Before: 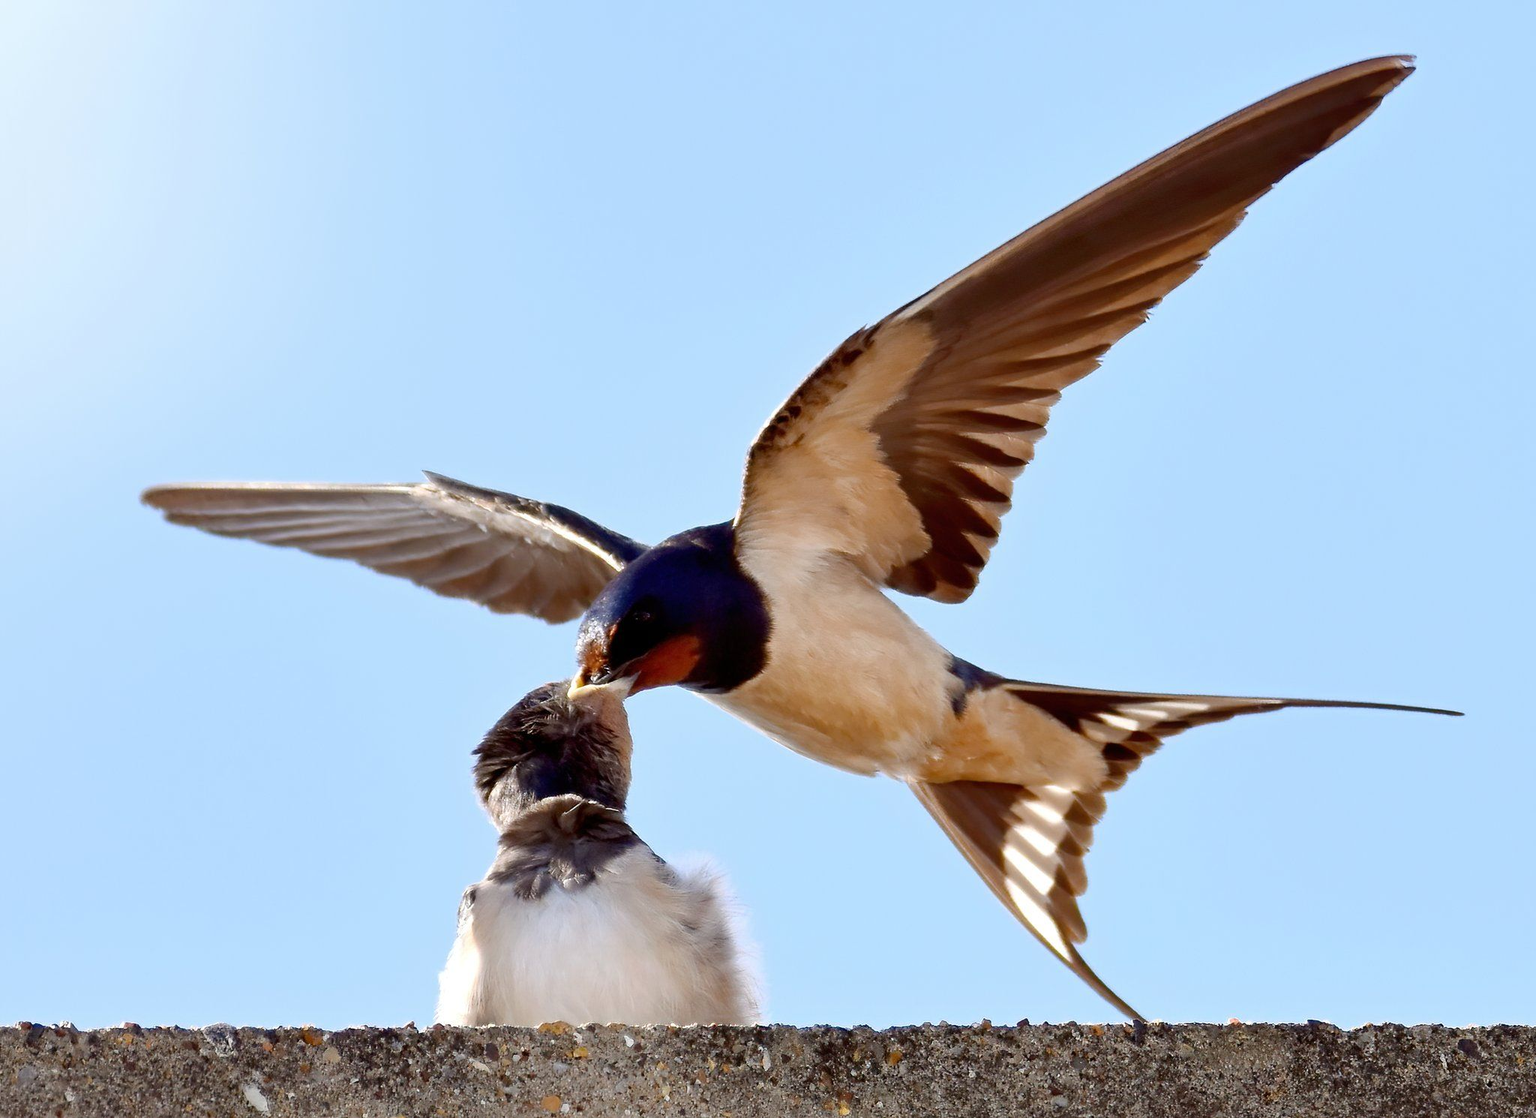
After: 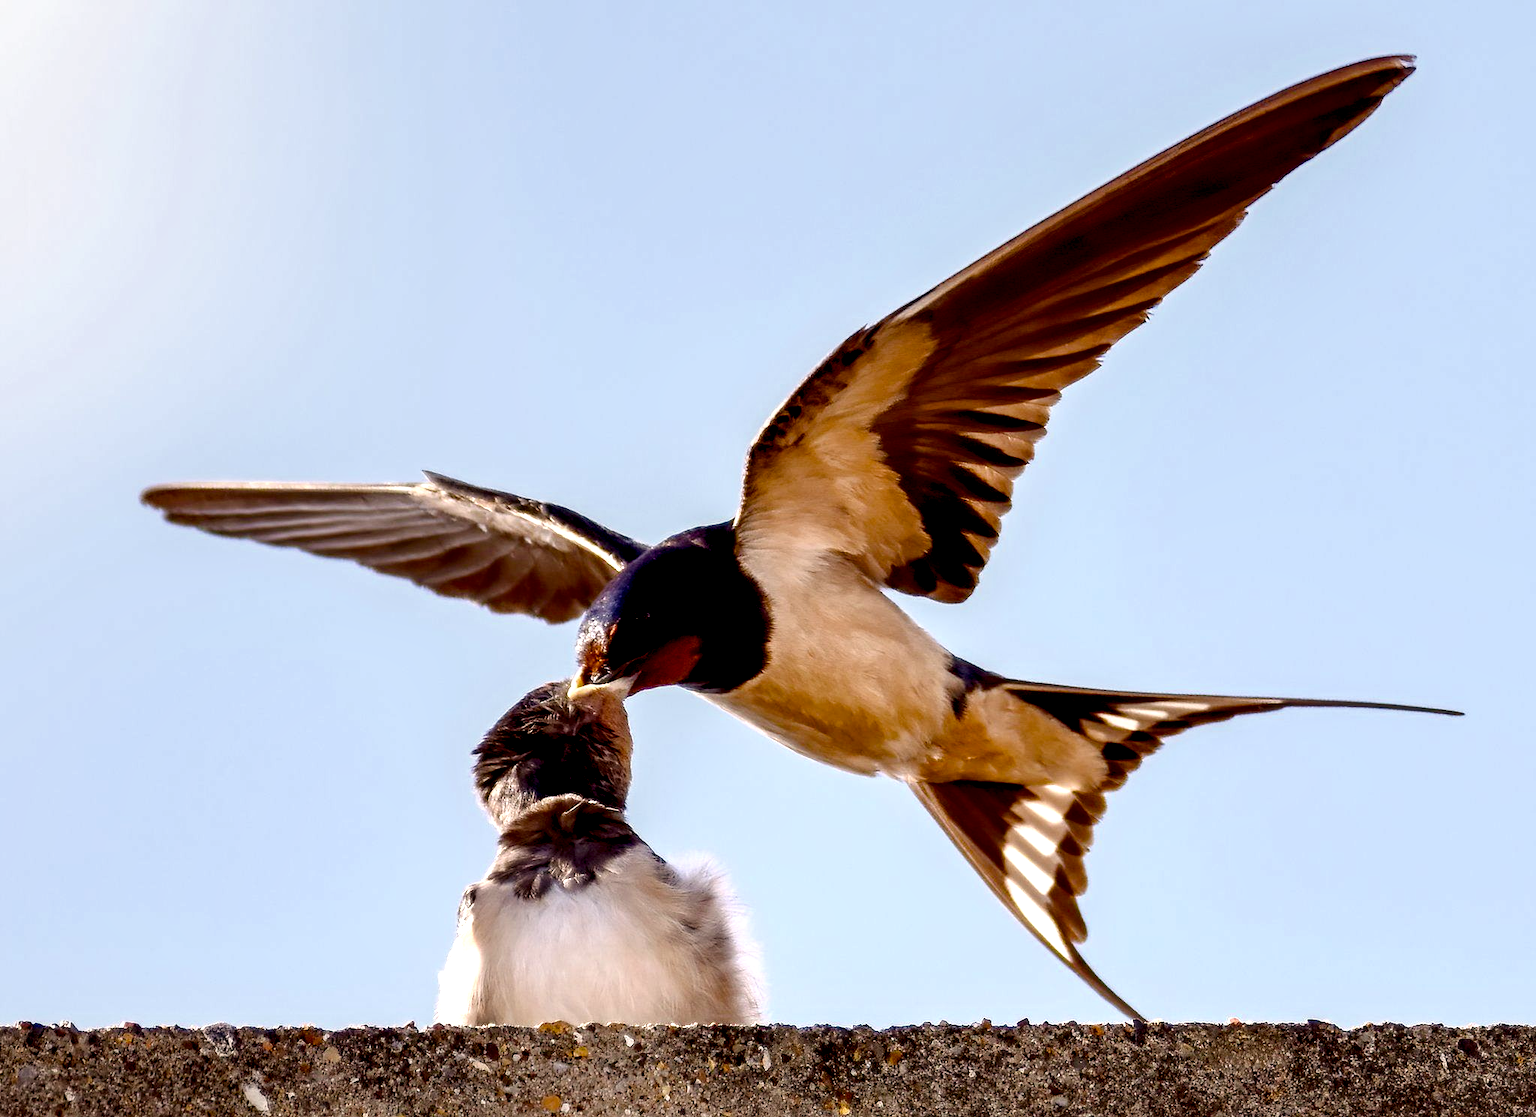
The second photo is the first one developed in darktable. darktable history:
color balance rgb: perceptual saturation grading › global saturation 20%, perceptual saturation grading › highlights -25%, perceptual saturation grading › shadows 50.52%, global vibrance 40.24%
color correction: highlights a* 6.27, highlights b* 8.19, shadows a* 5.94, shadows b* 7.23, saturation 0.9
haze removal: strength -0.09, distance 0.358, compatibility mode true, adaptive false
local contrast: highlights 80%, shadows 57%, detail 175%, midtone range 0.602
